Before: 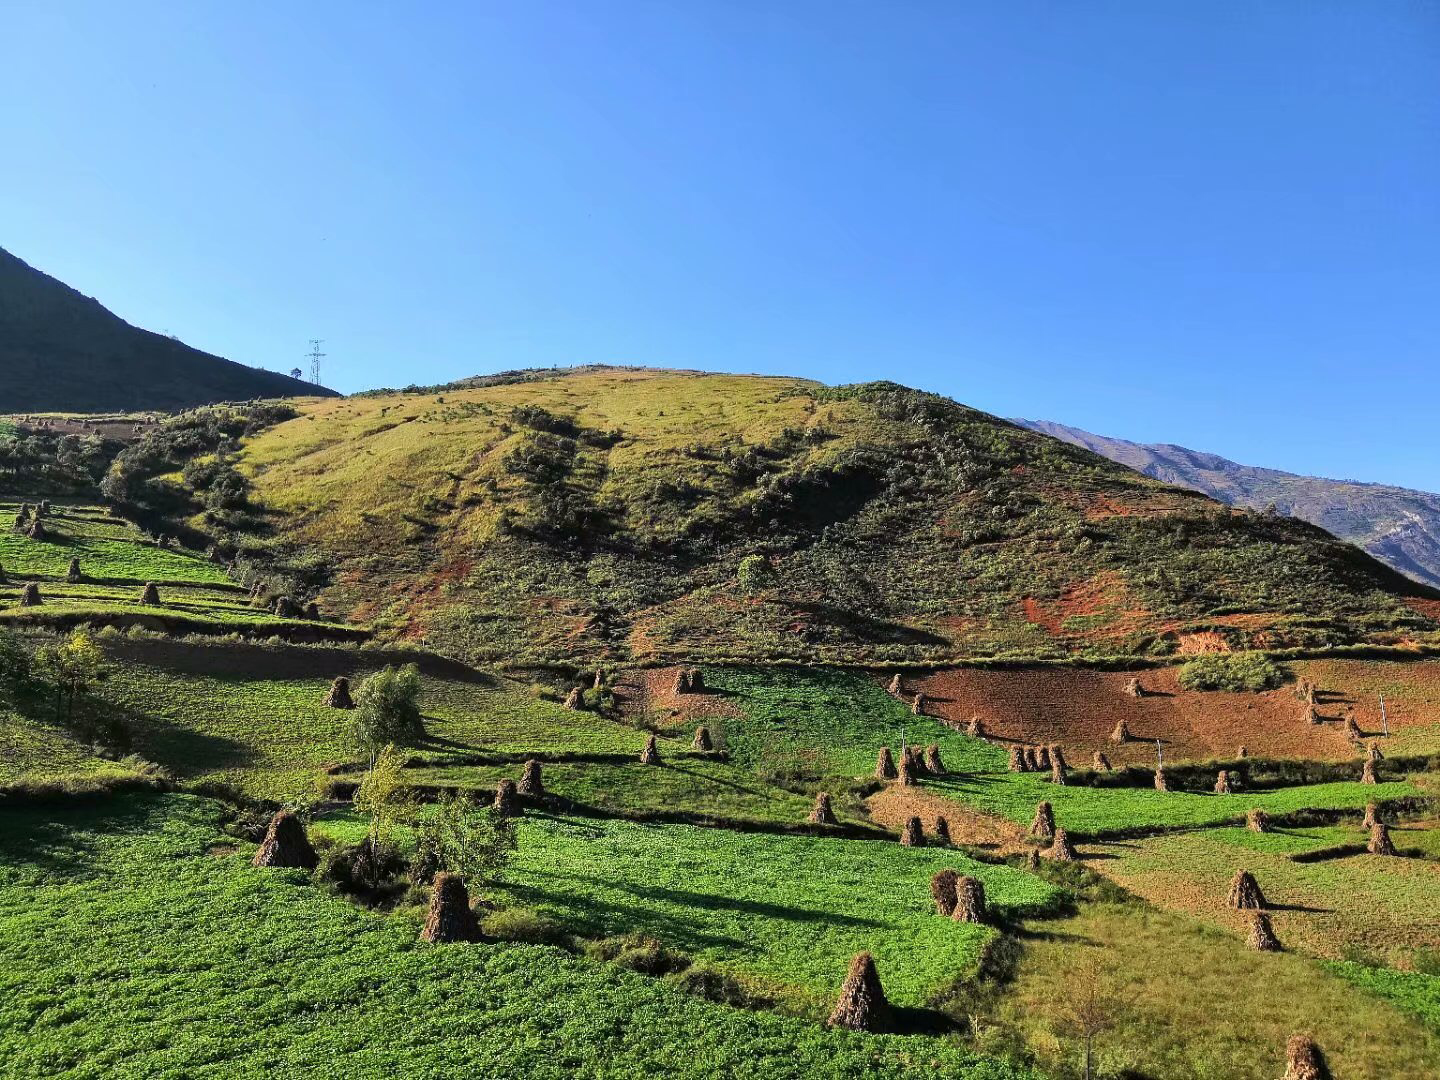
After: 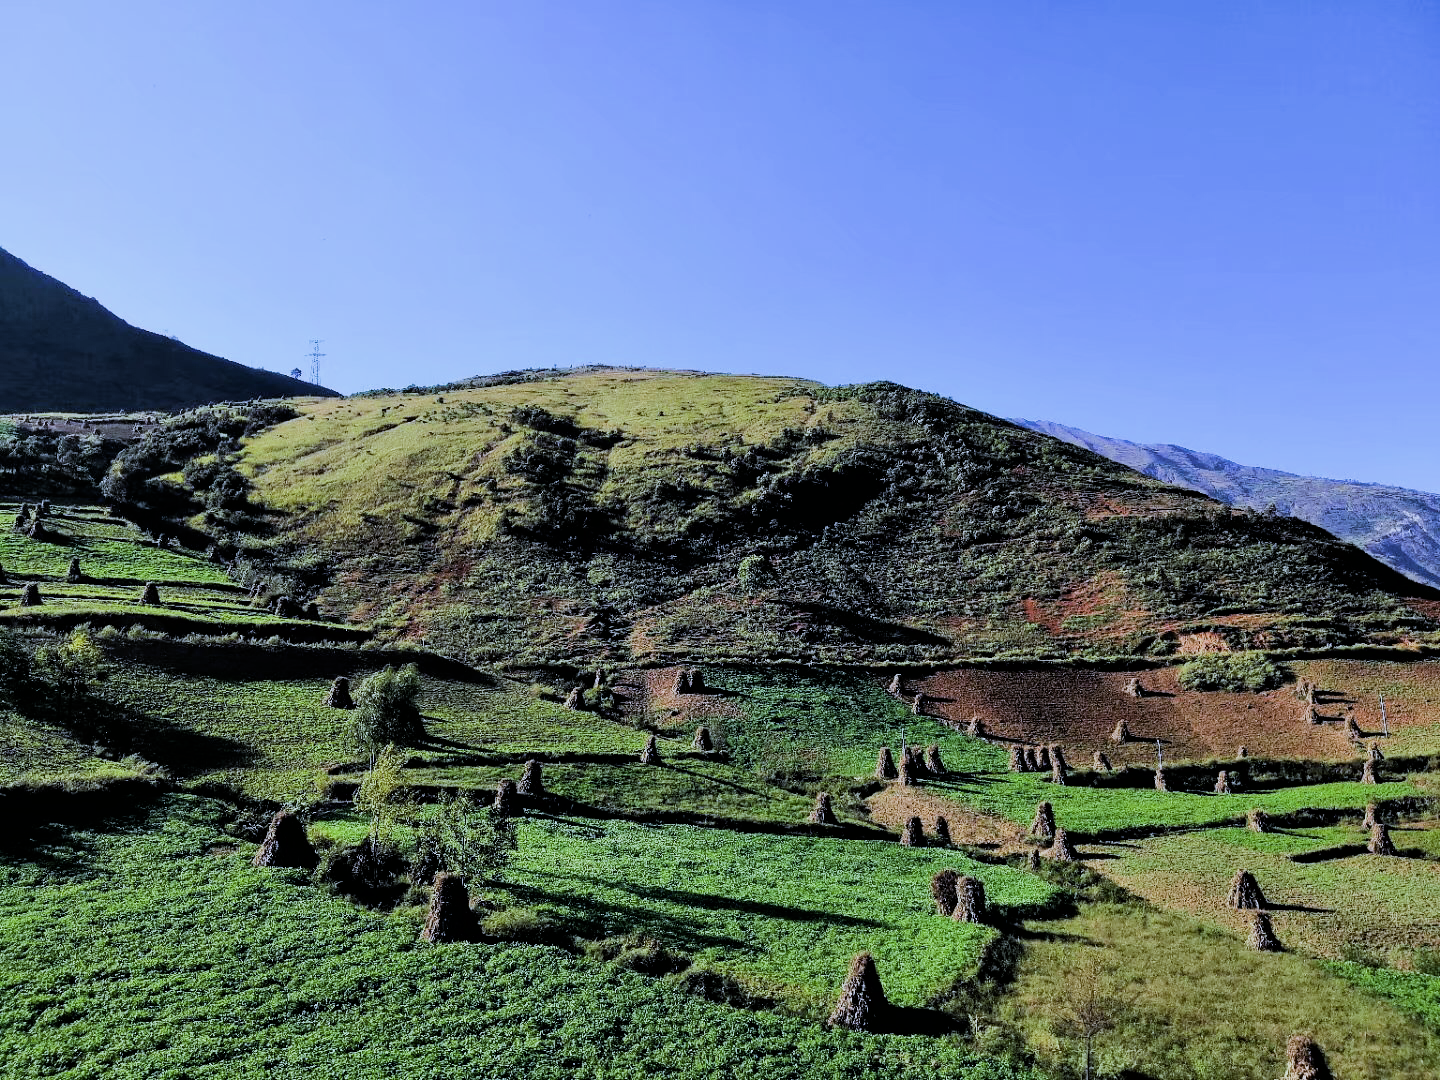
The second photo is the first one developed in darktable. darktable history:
filmic rgb: black relative exposure -5 EV, hardness 2.88, contrast 1.3, highlights saturation mix -30%
white balance: red 0.871, blue 1.249
